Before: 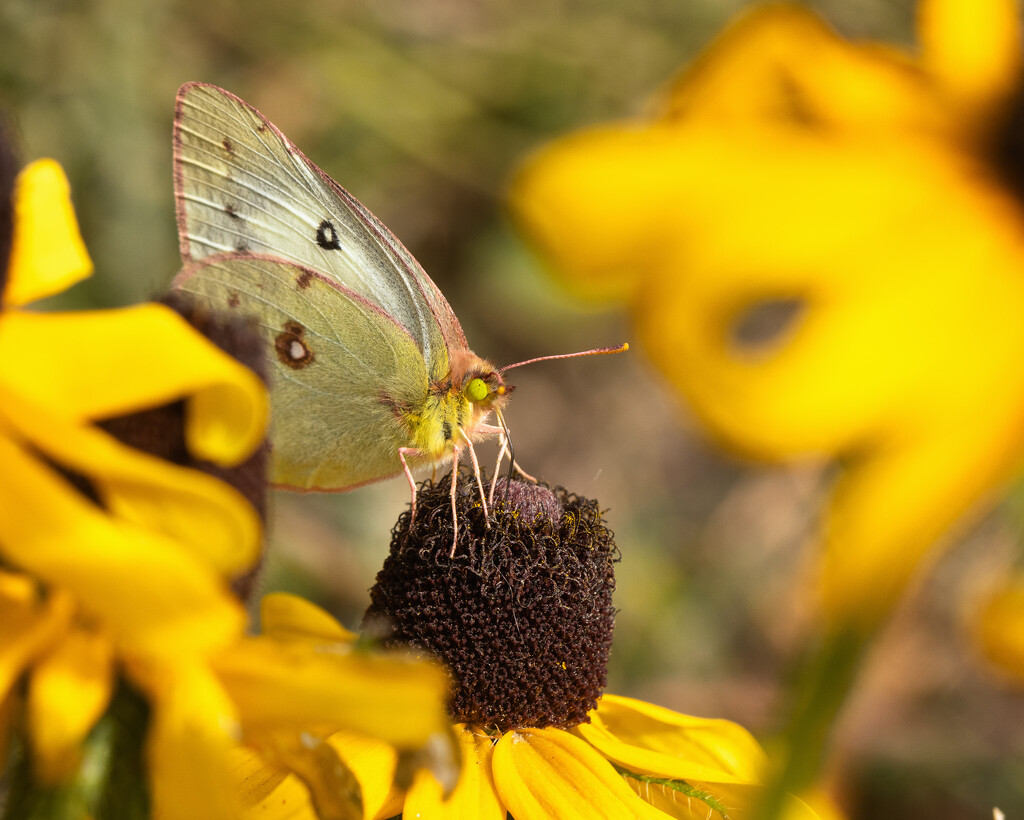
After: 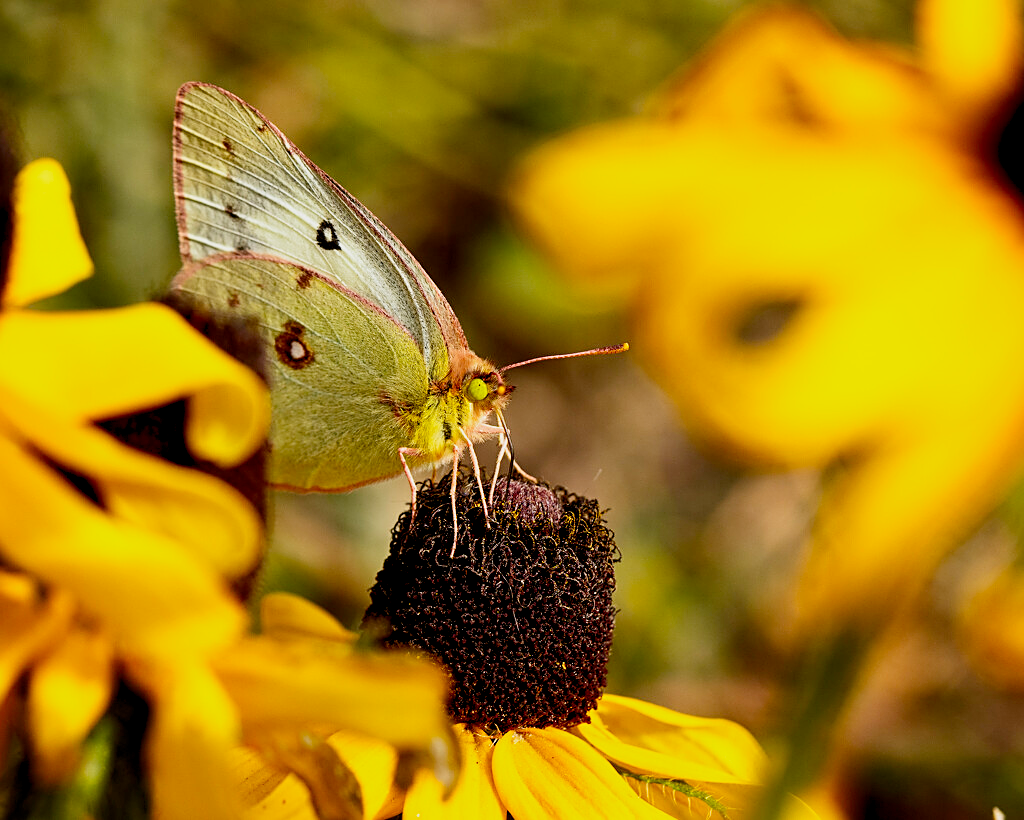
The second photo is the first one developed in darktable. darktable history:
contrast brightness saturation: contrast 0.132, brightness -0.064, saturation 0.152
sharpen: on, module defaults
levels: levels [0.016, 0.492, 0.969]
filmic rgb: black relative exposure -7.75 EV, white relative exposure 4.46 EV, target black luminance 0%, hardness 3.75, latitude 50.53%, contrast 1.065, highlights saturation mix 8.91%, shadows ↔ highlights balance -0.238%, preserve chrominance no, color science v4 (2020)
